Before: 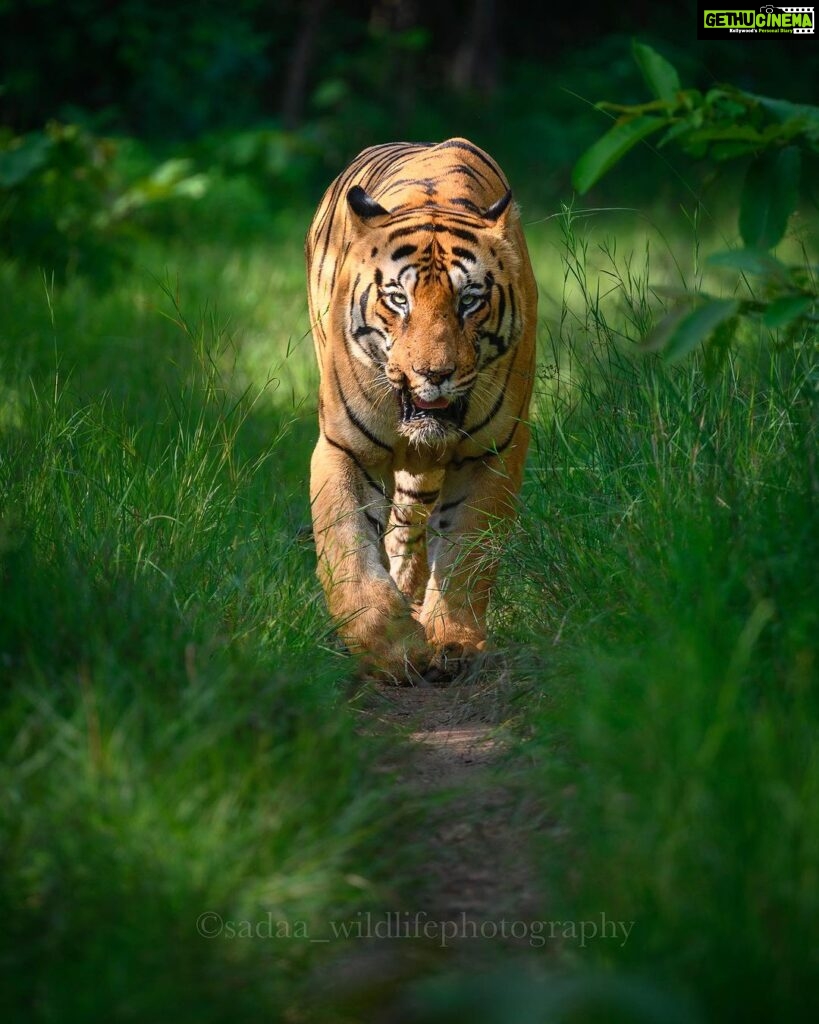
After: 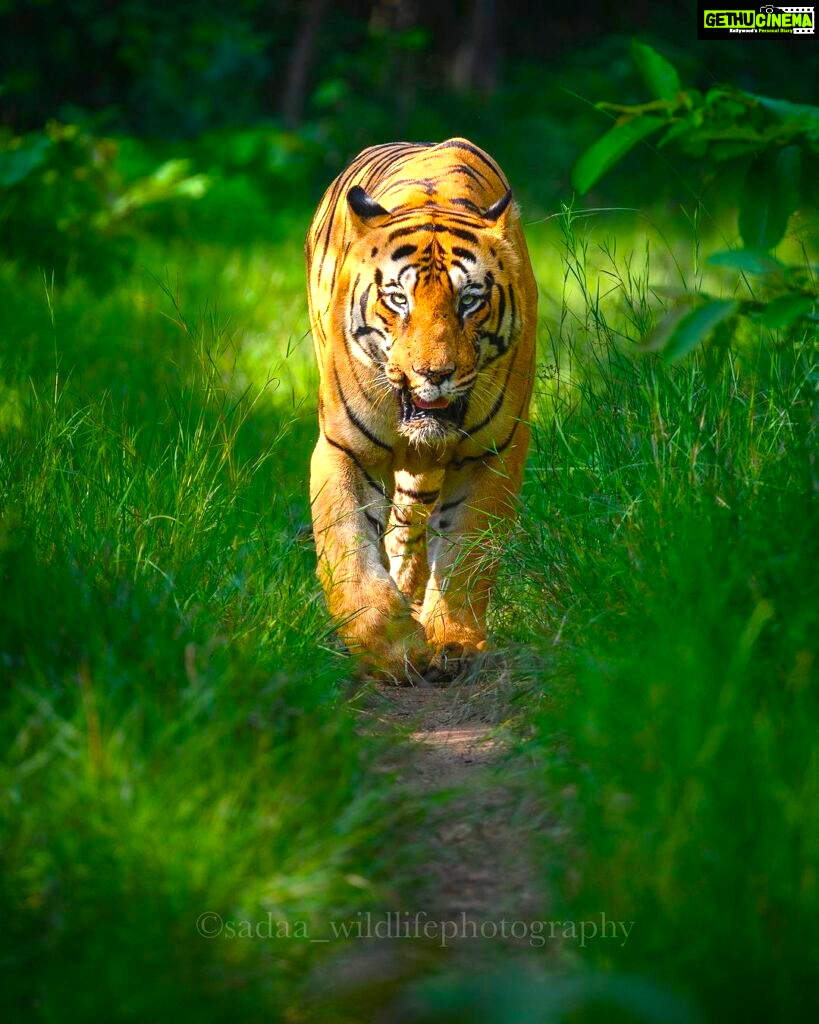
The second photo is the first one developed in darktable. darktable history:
color balance rgb: perceptual saturation grading › global saturation 40.867%
base curve: preserve colors none
exposure: black level correction 0, exposure 0.696 EV, compensate highlight preservation false
